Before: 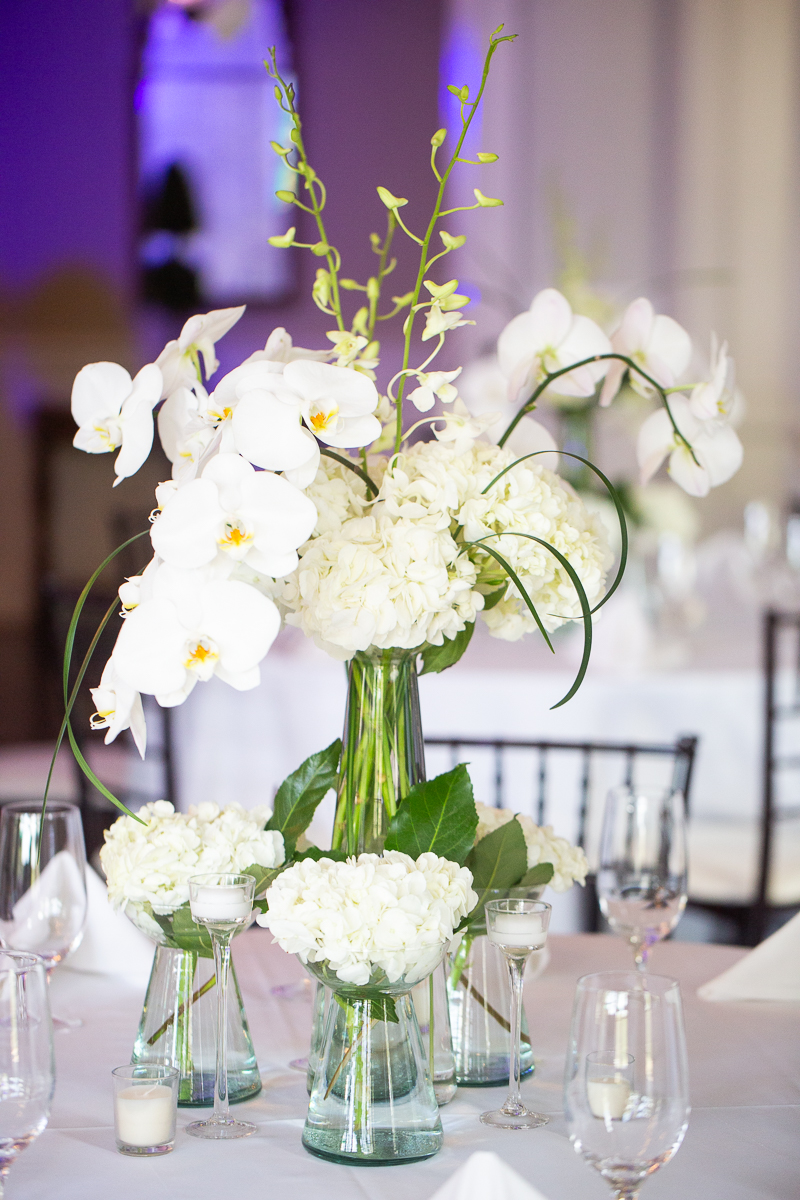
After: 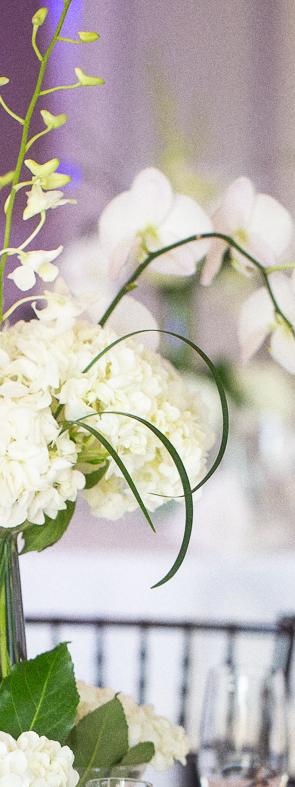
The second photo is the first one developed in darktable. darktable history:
crop and rotate: left 49.936%, top 10.094%, right 13.136%, bottom 24.256%
grain: coarseness 0.47 ISO
